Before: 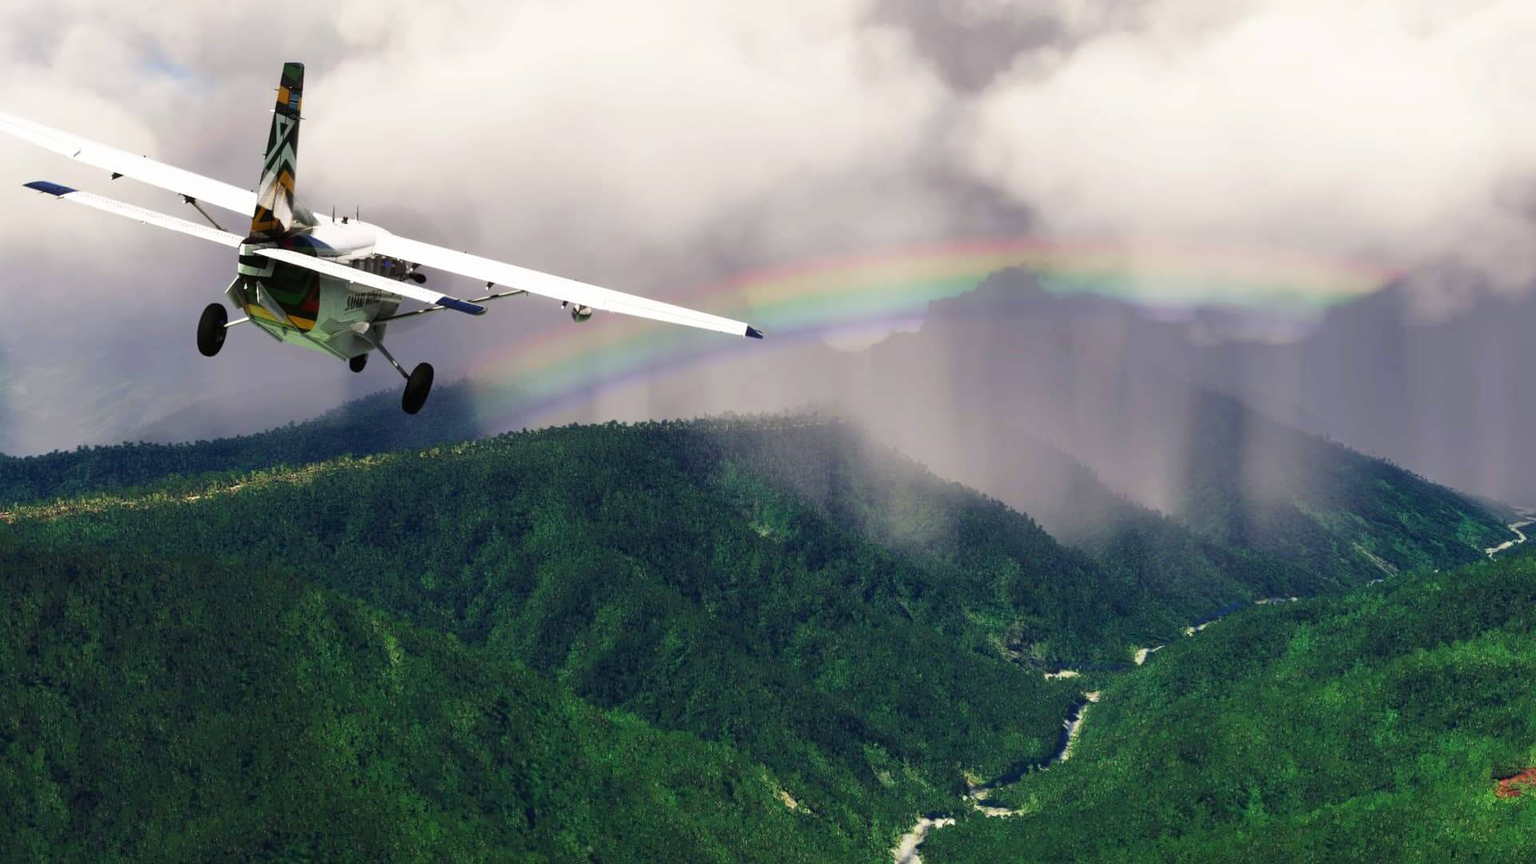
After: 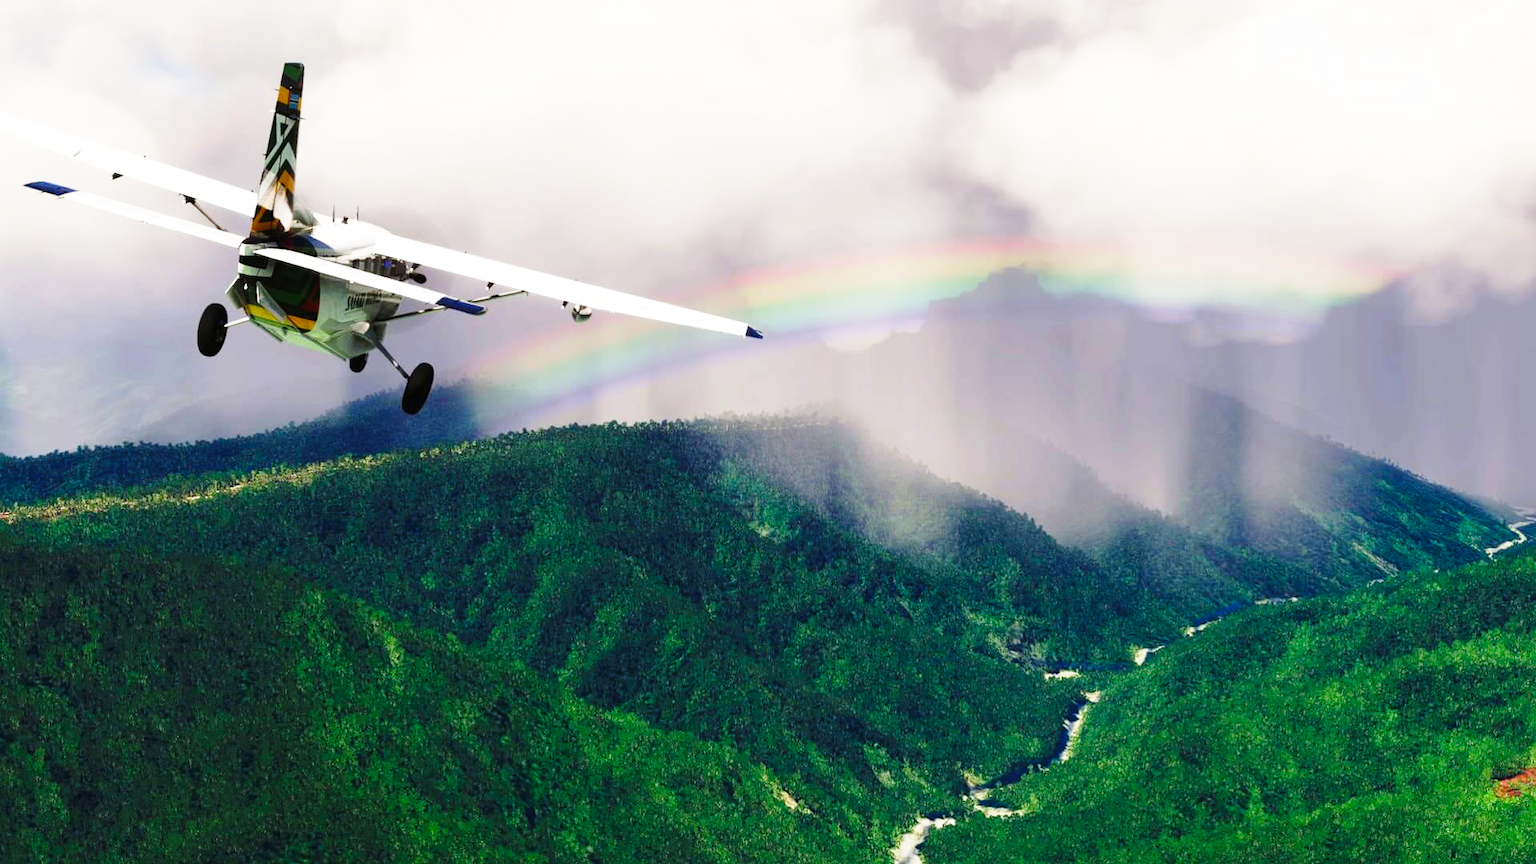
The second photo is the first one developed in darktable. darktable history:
base curve: curves: ch0 [(0, 0) (0.028, 0.03) (0.121, 0.232) (0.46, 0.748) (0.859, 0.968) (1, 1)], preserve colors none
color balance rgb: perceptual saturation grading › global saturation 10%, global vibrance 10%
